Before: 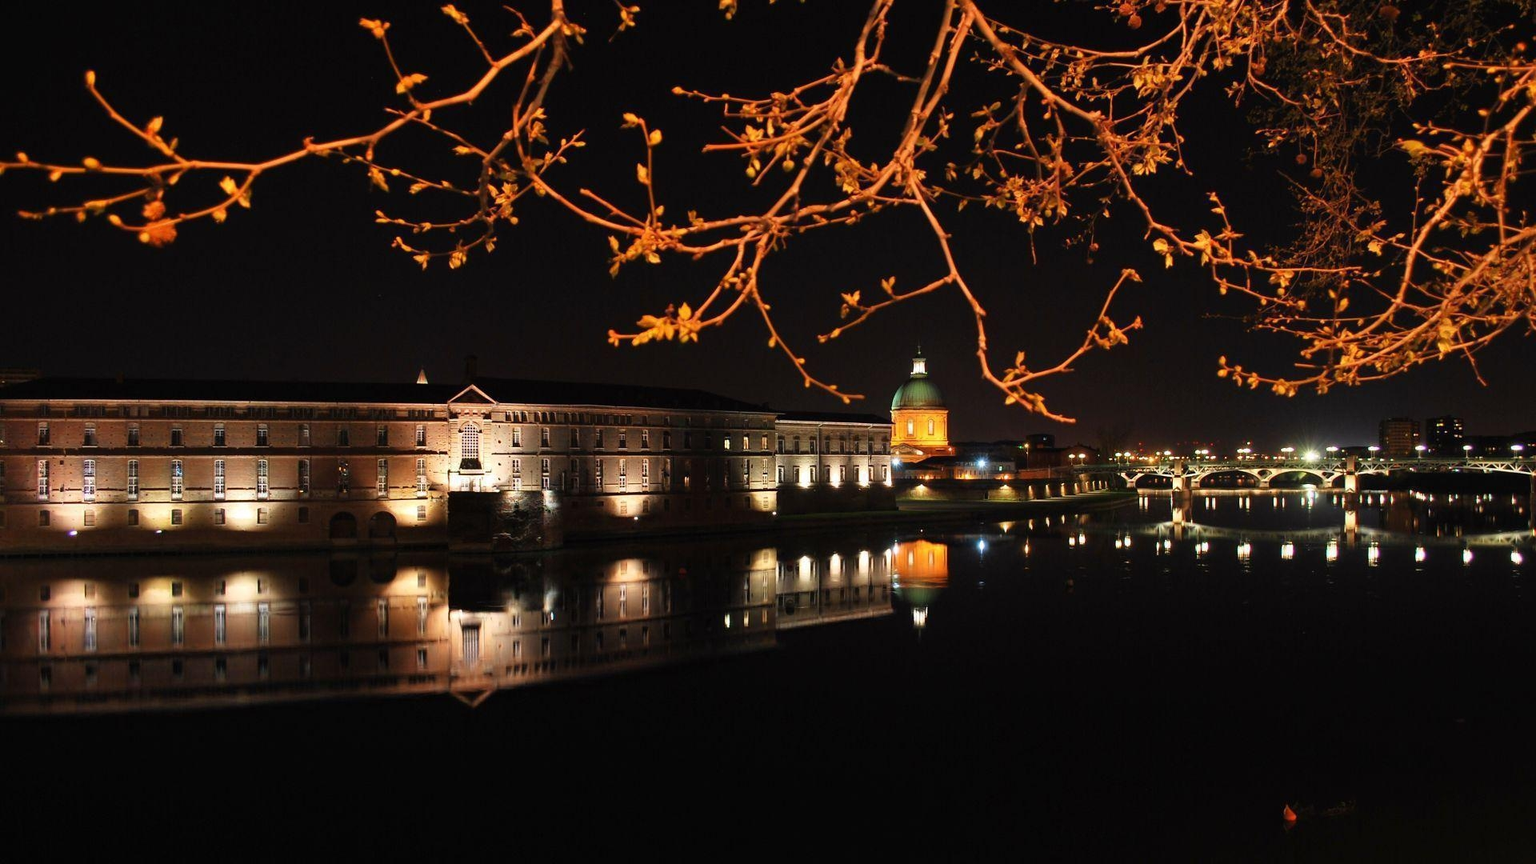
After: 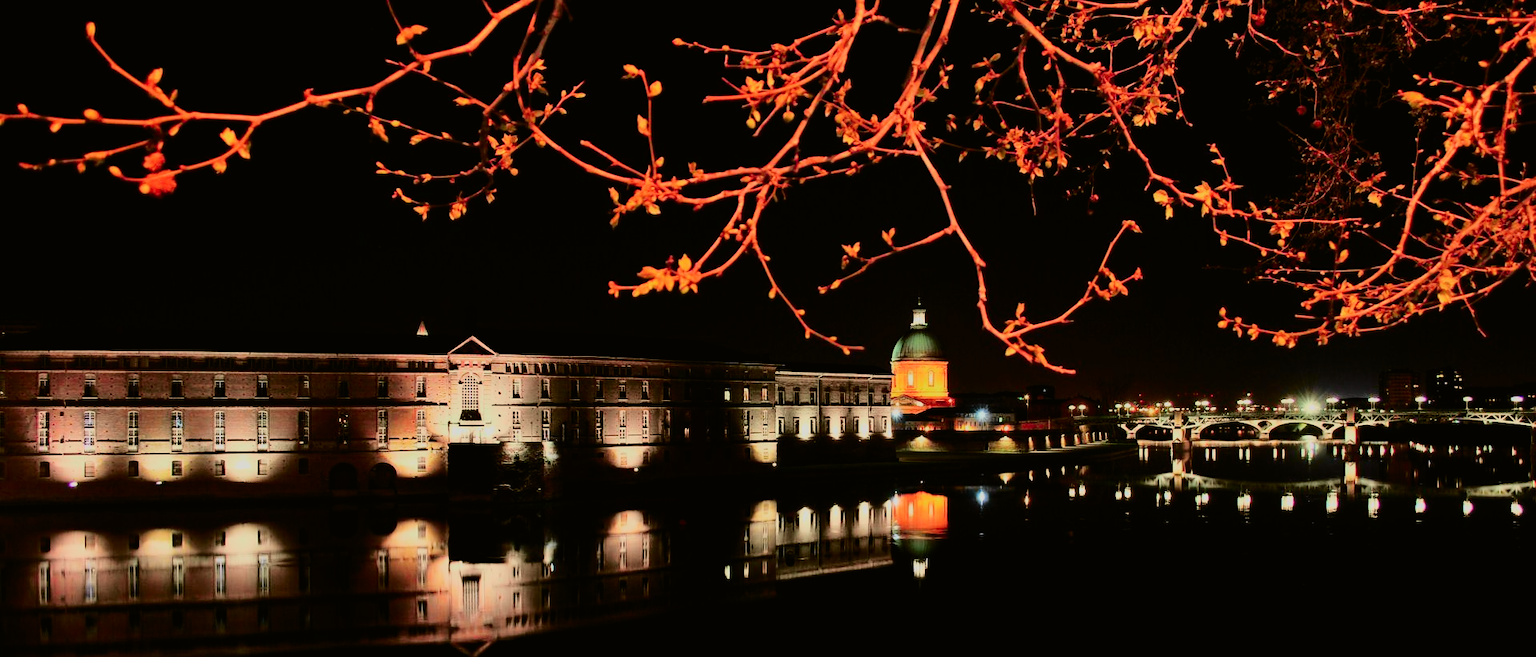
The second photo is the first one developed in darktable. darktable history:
tone curve: curves: ch0 [(0, 0.006) (0.184, 0.117) (0.405, 0.46) (0.456, 0.528) (0.634, 0.728) (0.877, 0.89) (0.984, 0.935)]; ch1 [(0, 0) (0.443, 0.43) (0.492, 0.489) (0.566, 0.579) (0.595, 0.625) (0.608, 0.667) (0.65, 0.729) (1, 1)]; ch2 [(0, 0) (0.33, 0.301) (0.421, 0.443) (0.447, 0.489) (0.495, 0.505) (0.537, 0.583) (0.586, 0.591) (0.663, 0.686) (1, 1)], color space Lab, independent channels, preserve colors none
crop: top 5.656%, bottom 18.177%
filmic rgb: black relative exposure -7.18 EV, white relative exposure 5.38 EV, threshold 5.96 EV, hardness 3.02, color science v6 (2022), enable highlight reconstruction true
